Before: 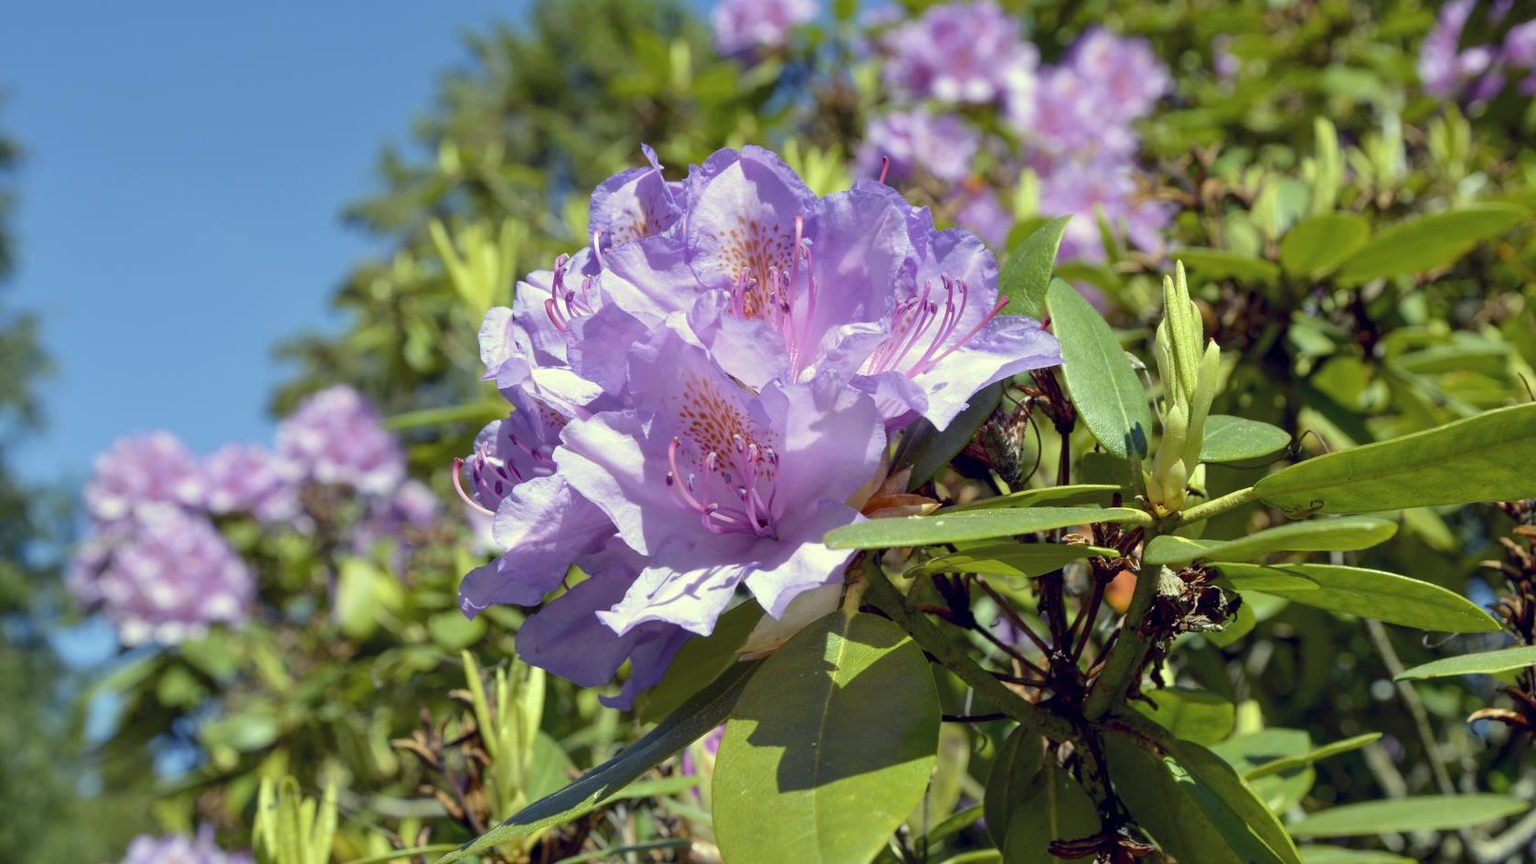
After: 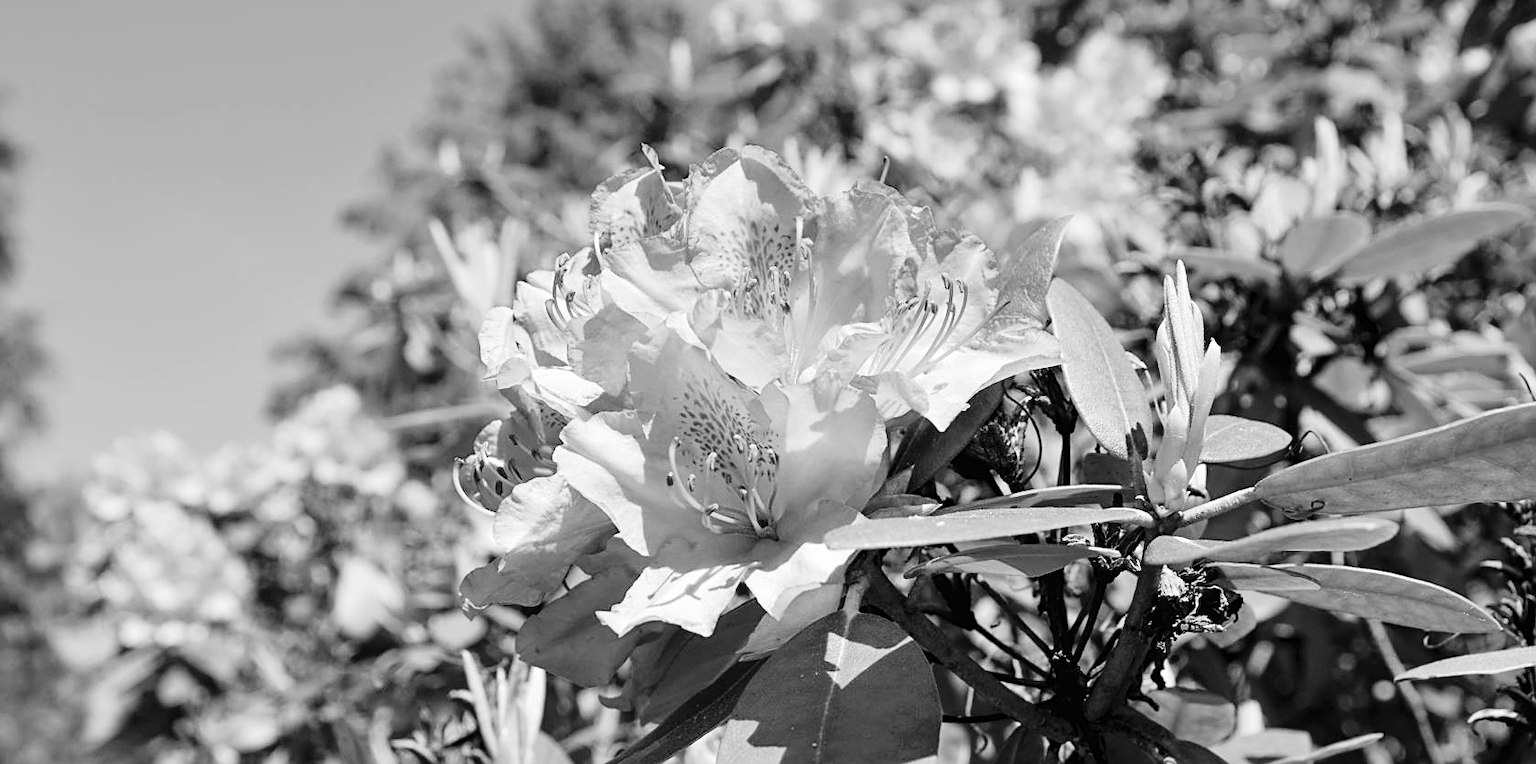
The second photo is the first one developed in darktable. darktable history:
contrast brightness saturation: saturation -1
crop and rotate: top 0%, bottom 11.49%
tone curve: curves: ch0 [(0, 0) (0.003, 0.011) (0.011, 0.014) (0.025, 0.023) (0.044, 0.035) (0.069, 0.047) (0.1, 0.065) (0.136, 0.098) (0.177, 0.139) (0.224, 0.214) (0.277, 0.306) (0.335, 0.392) (0.399, 0.484) (0.468, 0.584) (0.543, 0.68) (0.623, 0.772) (0.709, 0.847) (0.801, 0.905) (0.898, 0.951) (1, 1)], preserve colors none
sharpen: on, module defaults
